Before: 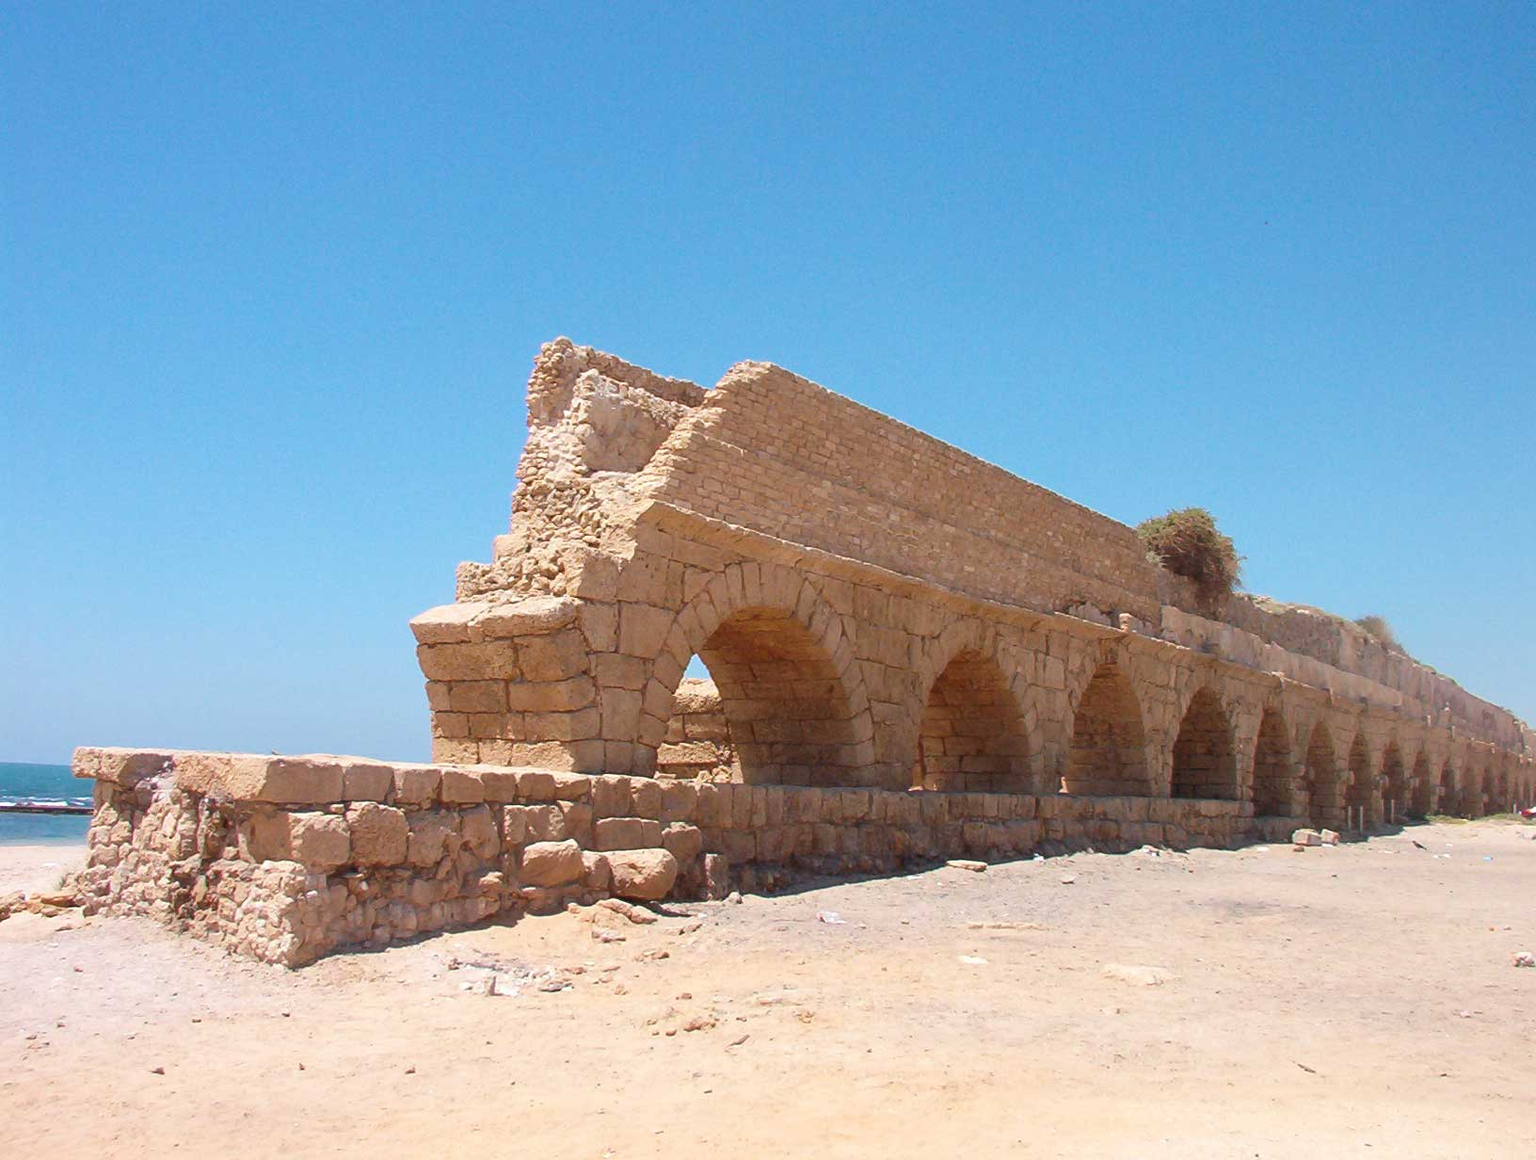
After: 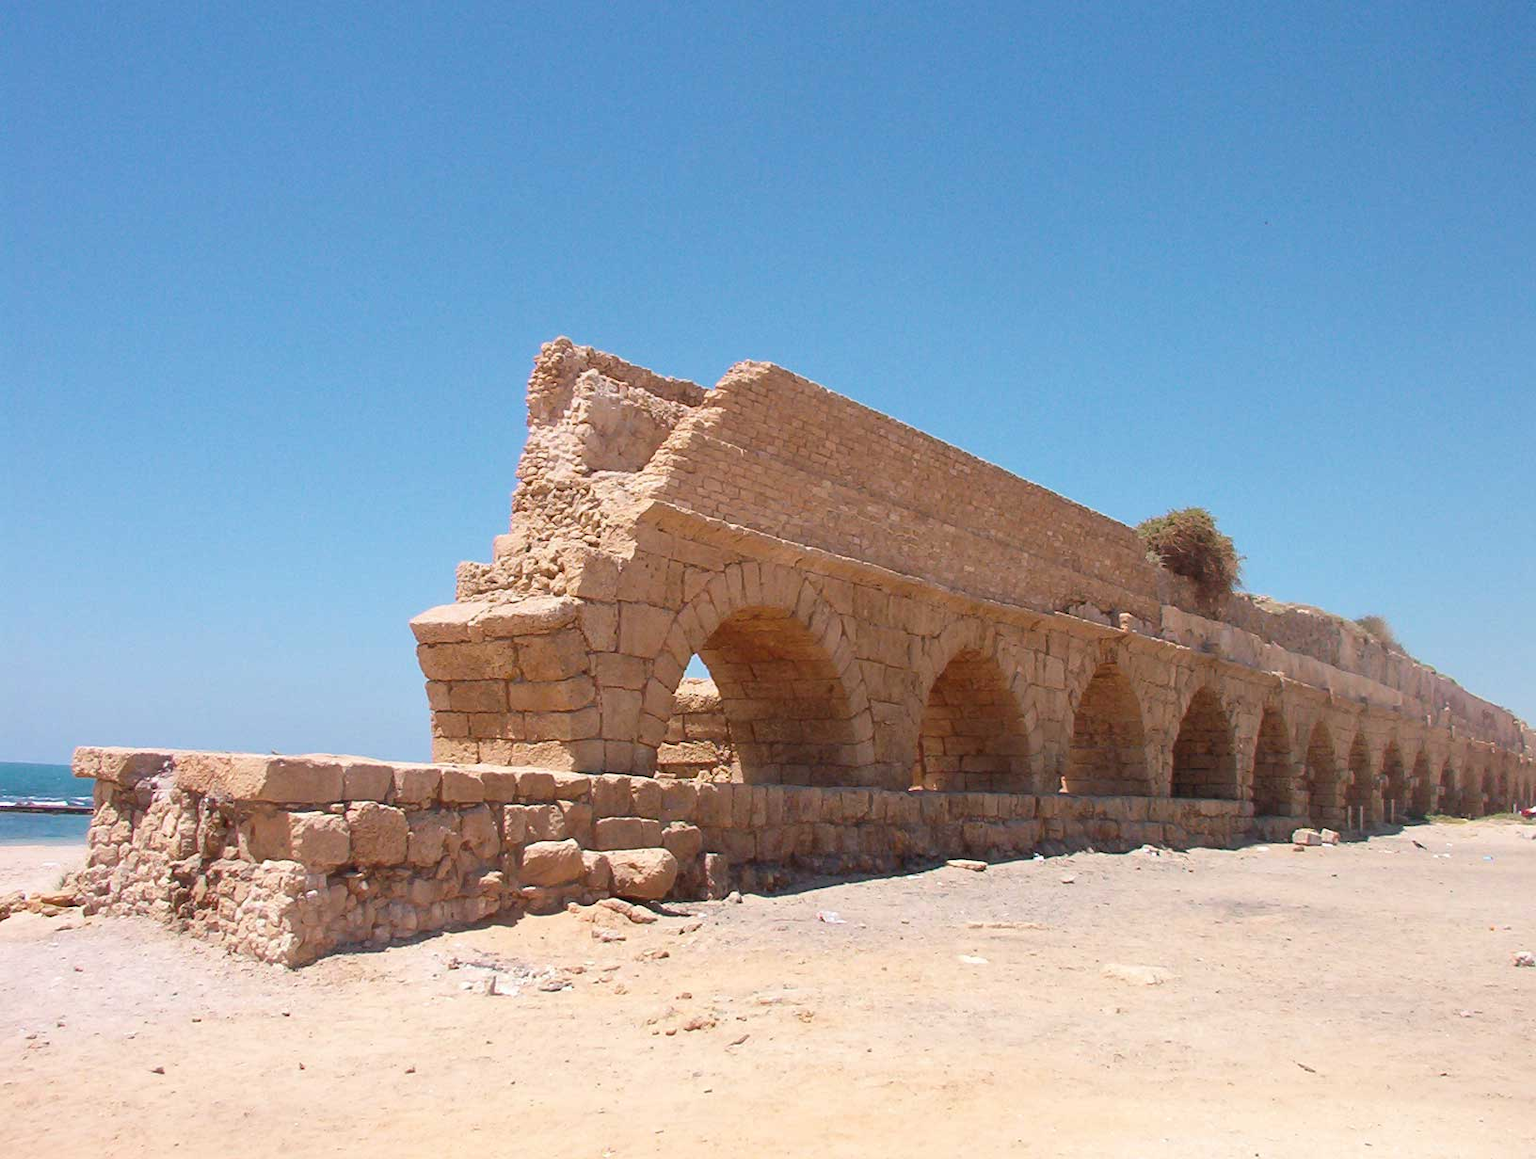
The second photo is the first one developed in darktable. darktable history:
tone equalizer: on, module defaults
graduated density: density 0.38 EV, hardness 21%, rotation -6.11°, saturation 32%
